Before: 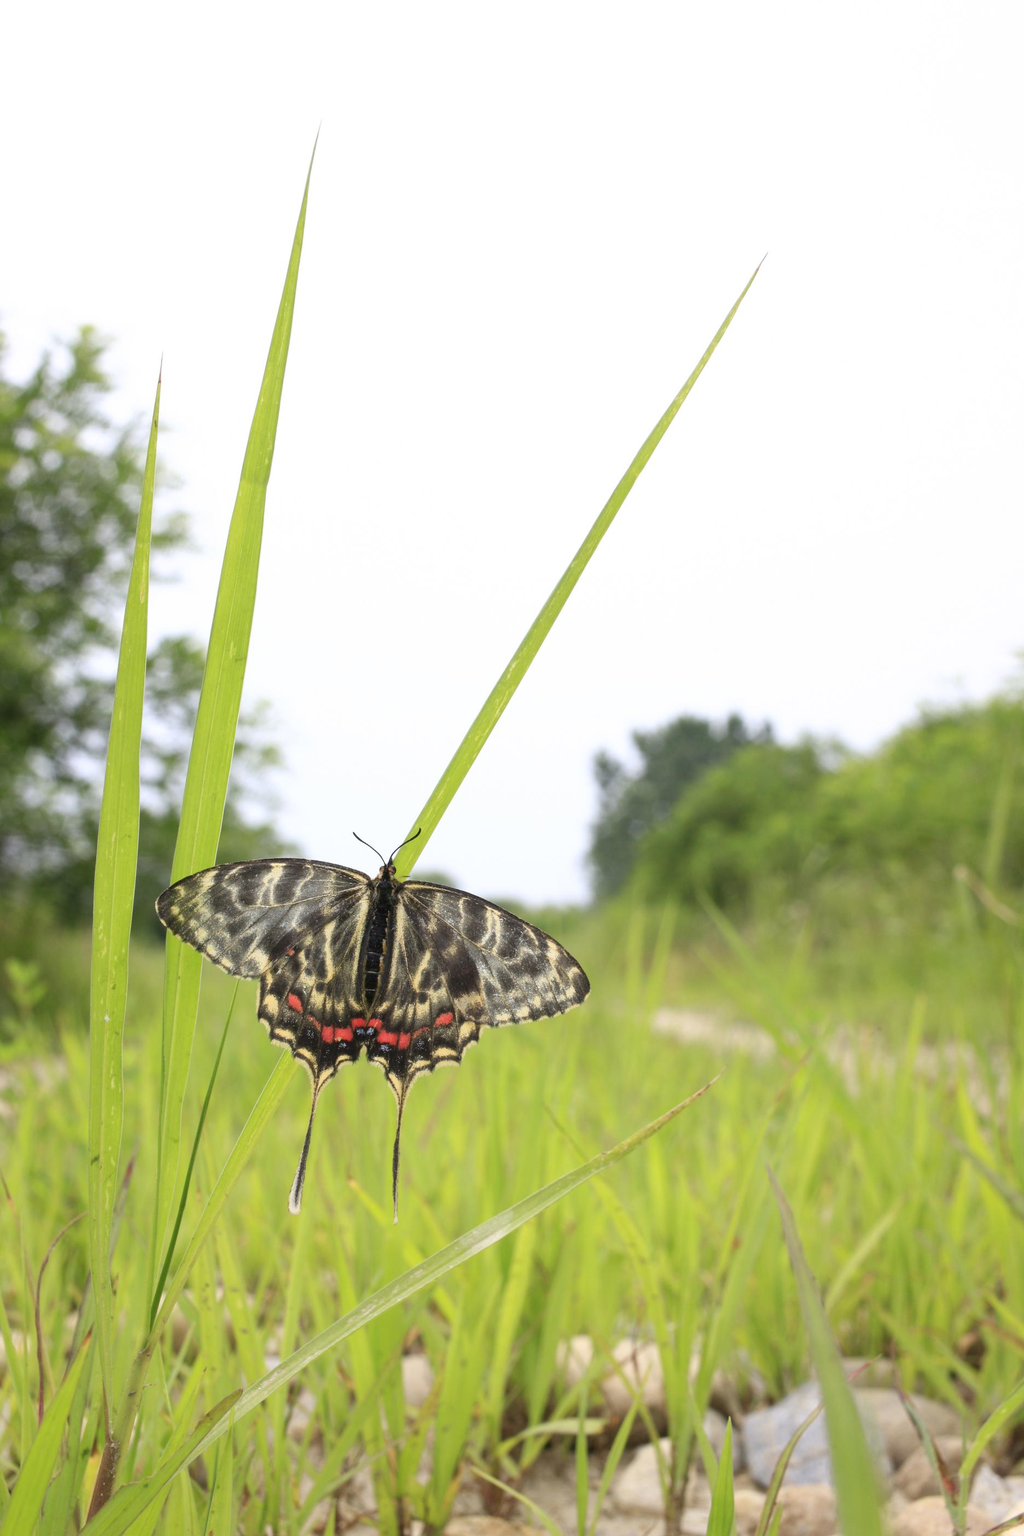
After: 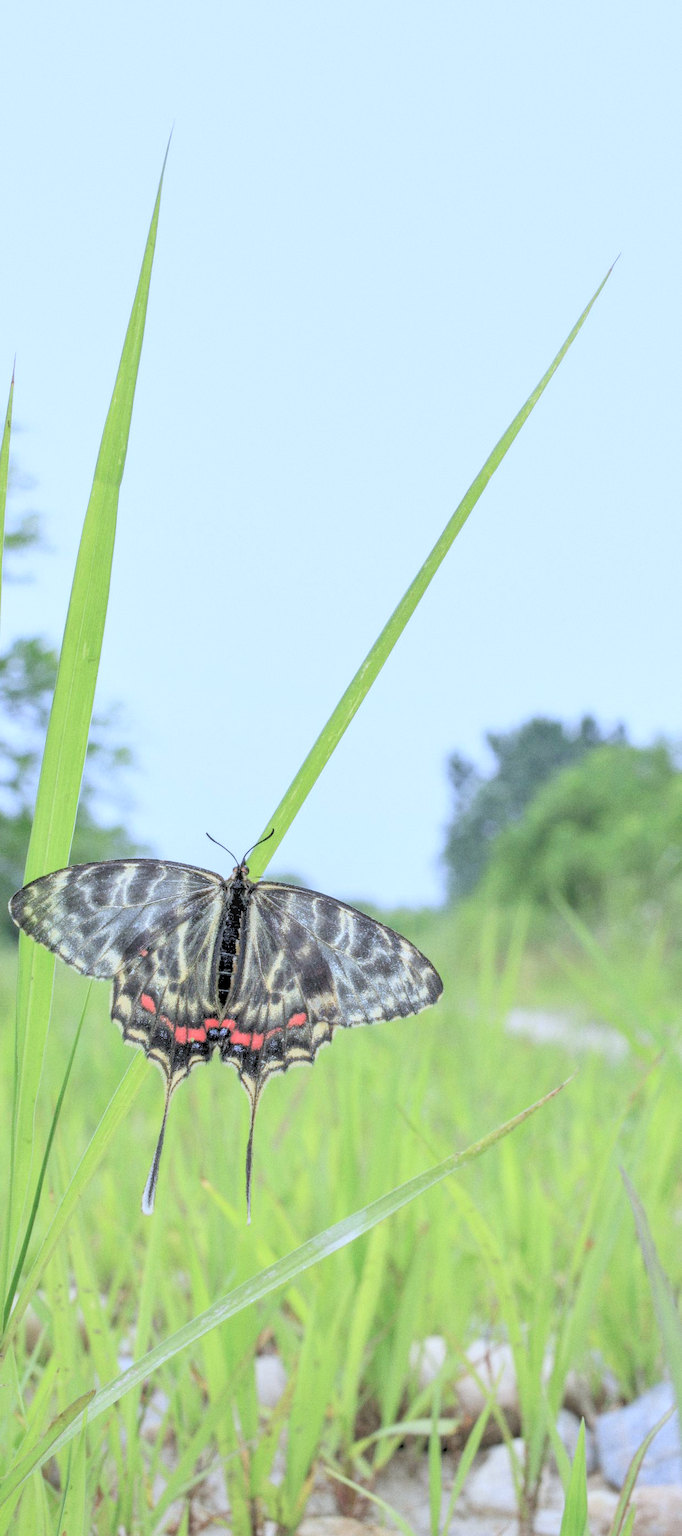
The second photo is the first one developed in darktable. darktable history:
crop and rotate: left 14.385%, right 18.948%
color calibration: illuminant custom, x 0.39, y 0.392, temperature 3856.94 K
local contrast: highlights 0%, shadows 0%, detail 133%
shadows and highlights: shadows 32, highlights -32, soften with gaussian
contrast brightness saturation: brightness 0.28
grain: coarseness 0.09 ISO
rgb levels: preserve colors sum RGB, levels [[0.038, 0.433, 0.934], [0, 0.5, 1], [0, 0.5, 1]]
